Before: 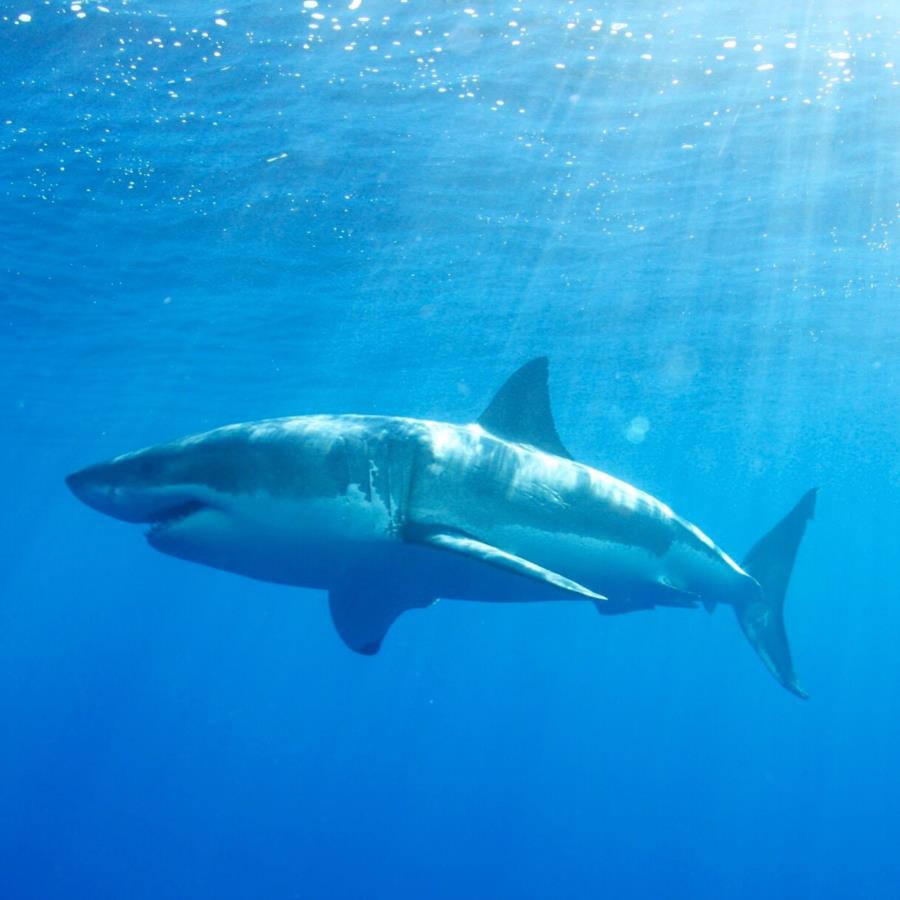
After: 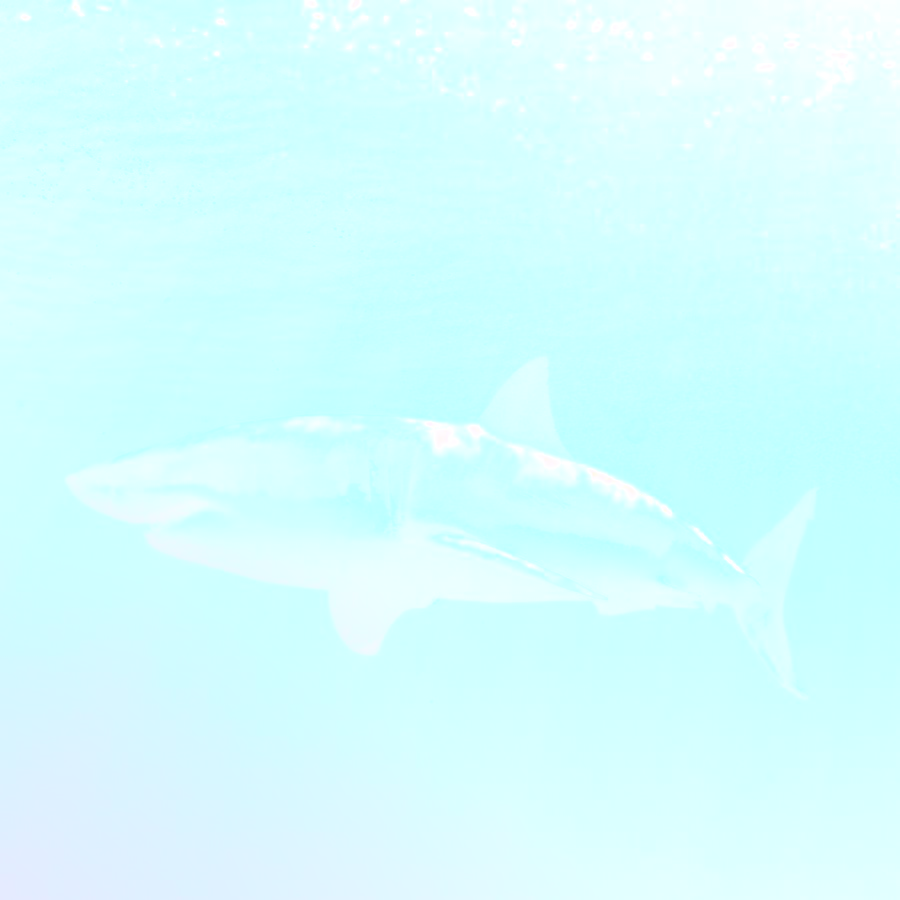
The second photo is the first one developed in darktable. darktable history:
white balance: red 0.988, blue 1.017
color correction: highlights a* 12.23, highlights b* 5.41
bloom: size 85%, threshold 5%, strength 85%
